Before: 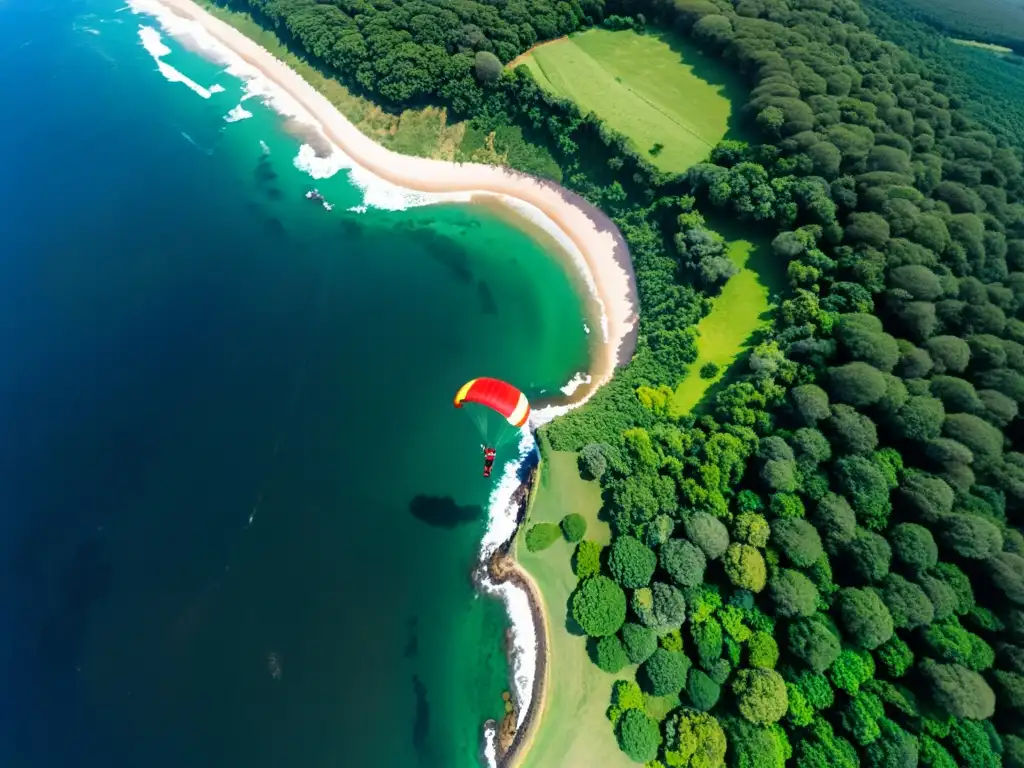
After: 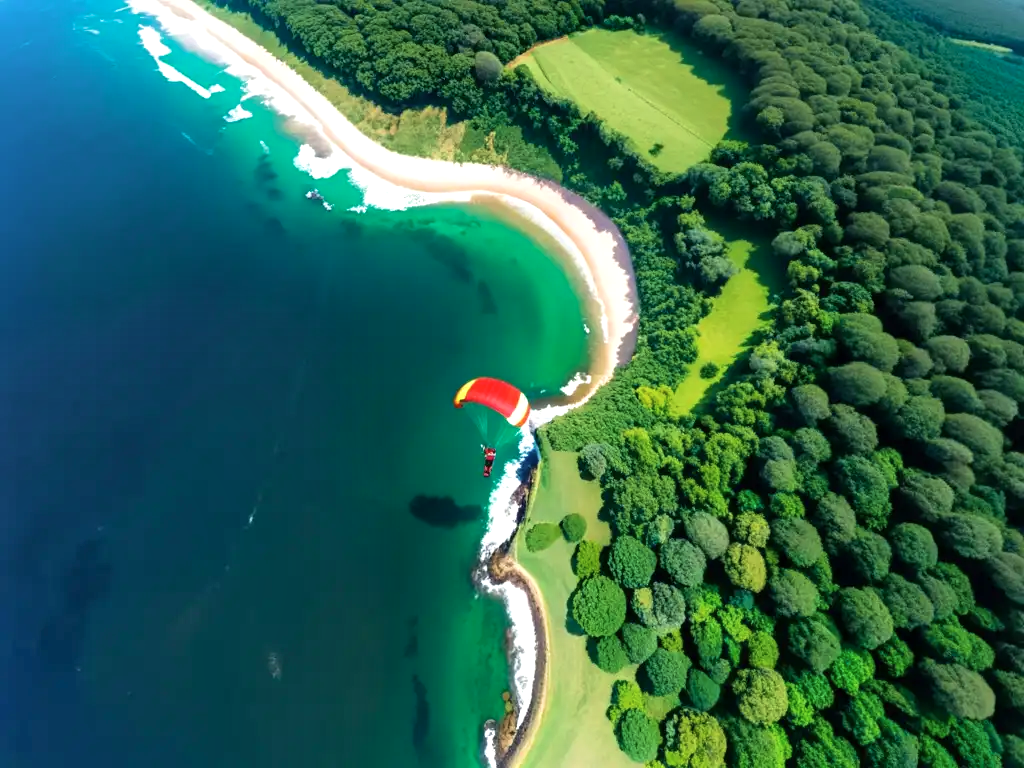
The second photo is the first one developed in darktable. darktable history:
shadows and highlights: radius 46.72, white point adjustment 6.54, compress 79.26%, soften with gaussian
velvia: on, module defaults
